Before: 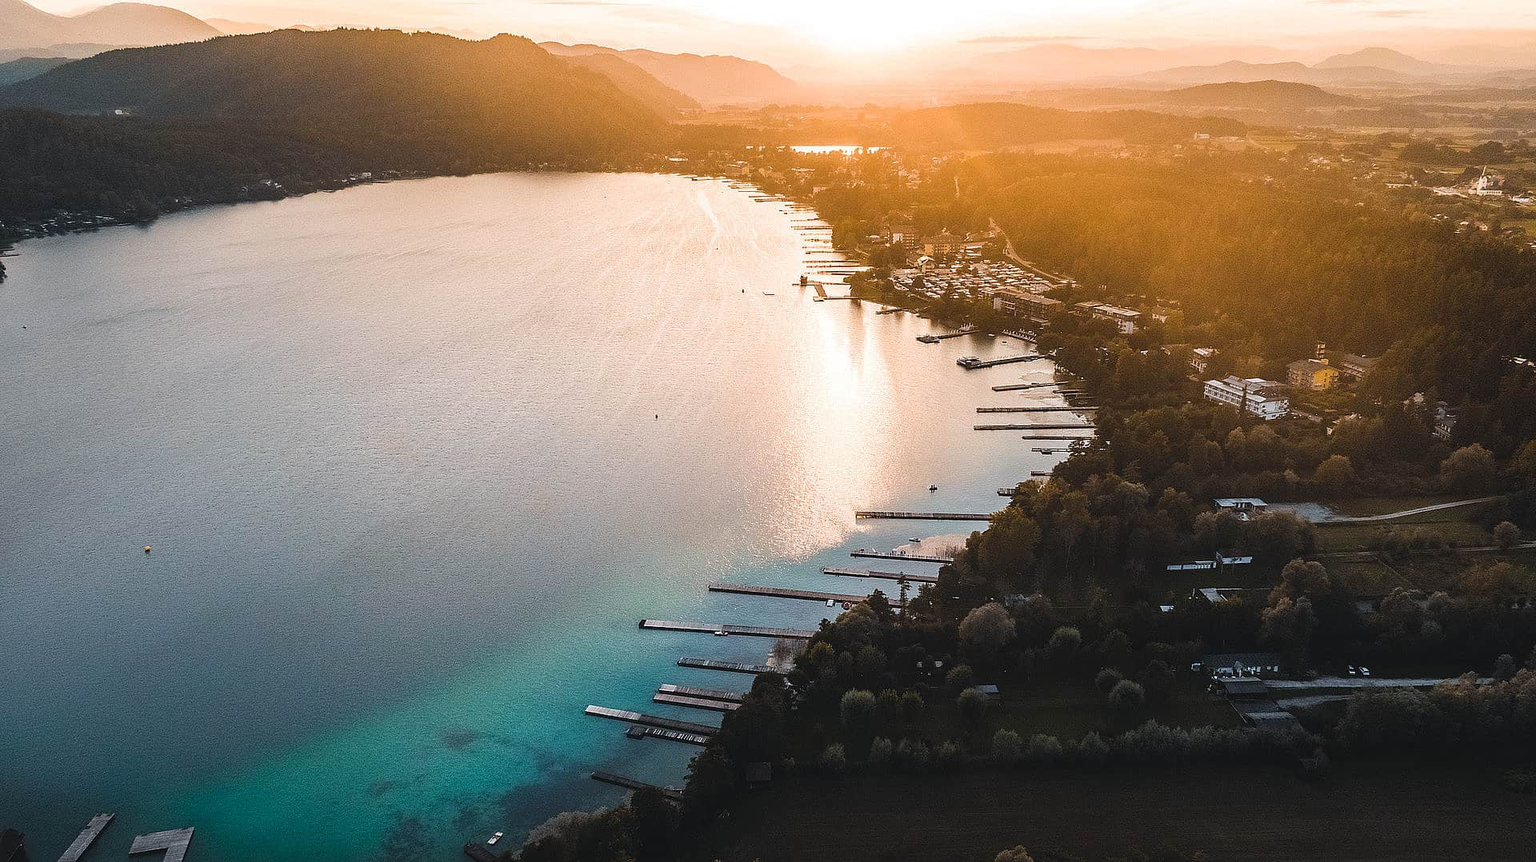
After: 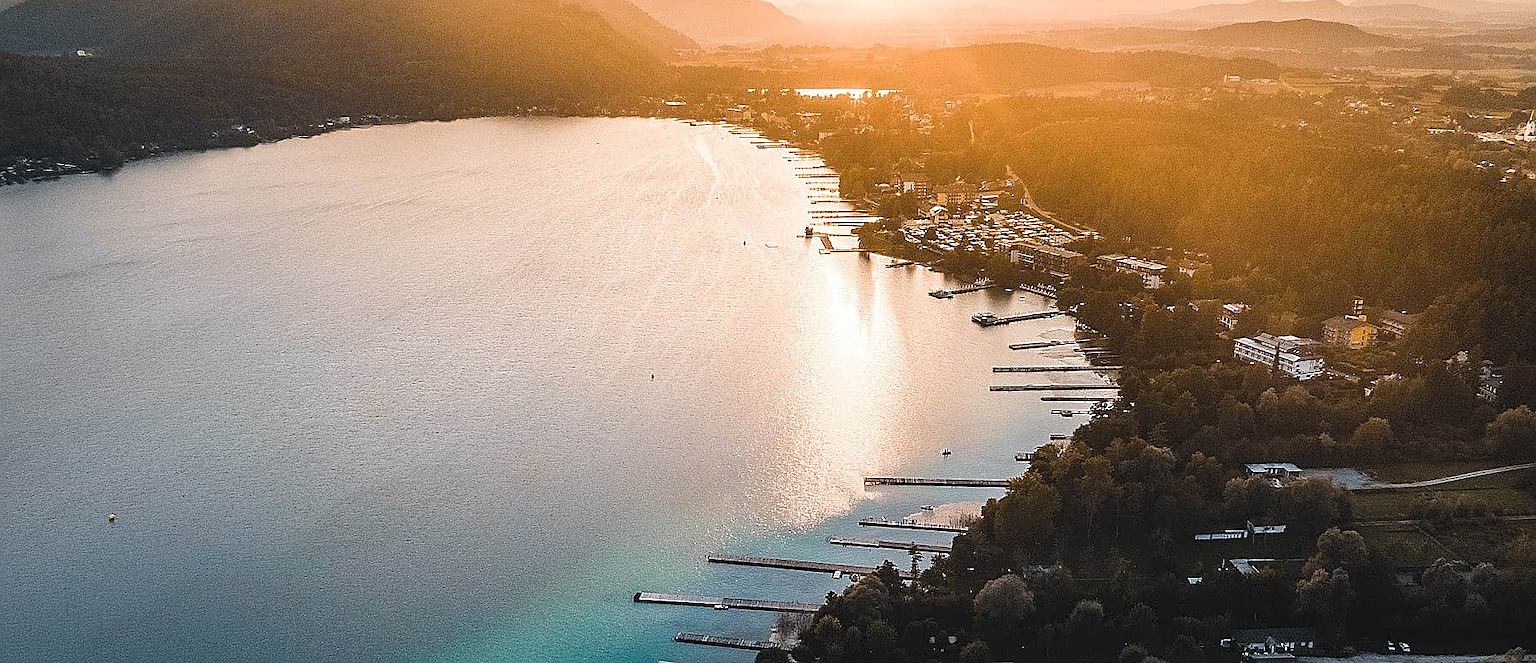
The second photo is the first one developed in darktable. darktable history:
sharpen: on, module defaults
crop: left 2.763%, top 7.295%, right 3.084%, bottom 20.174%
